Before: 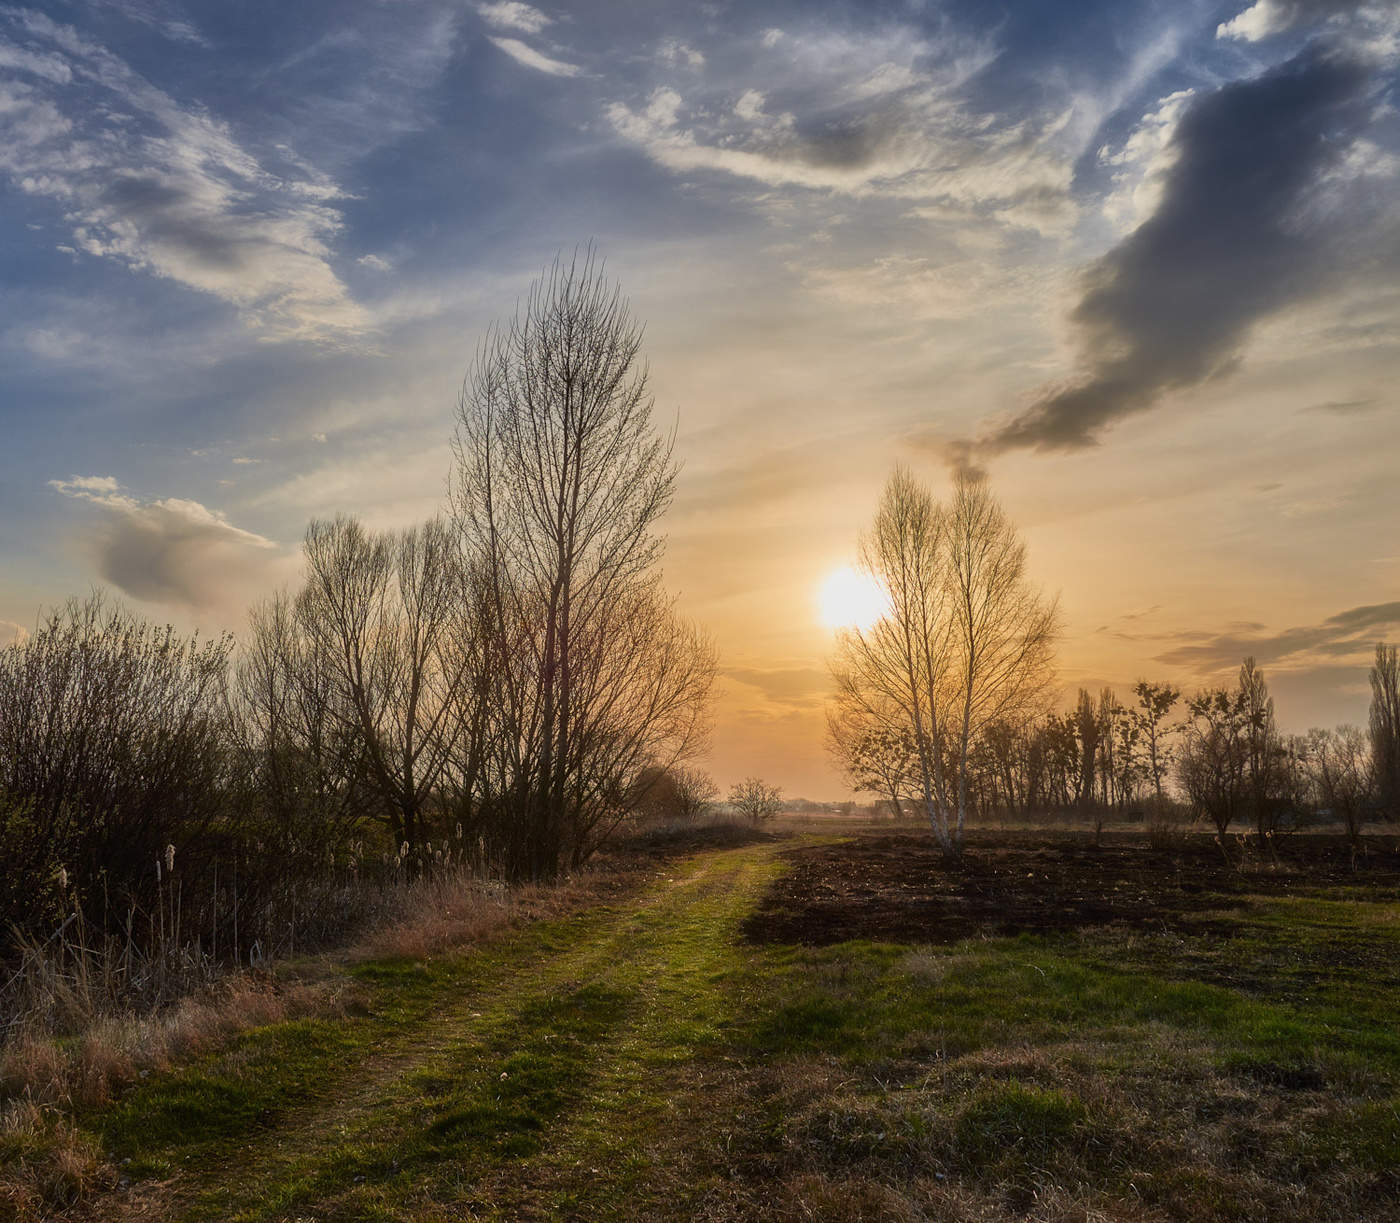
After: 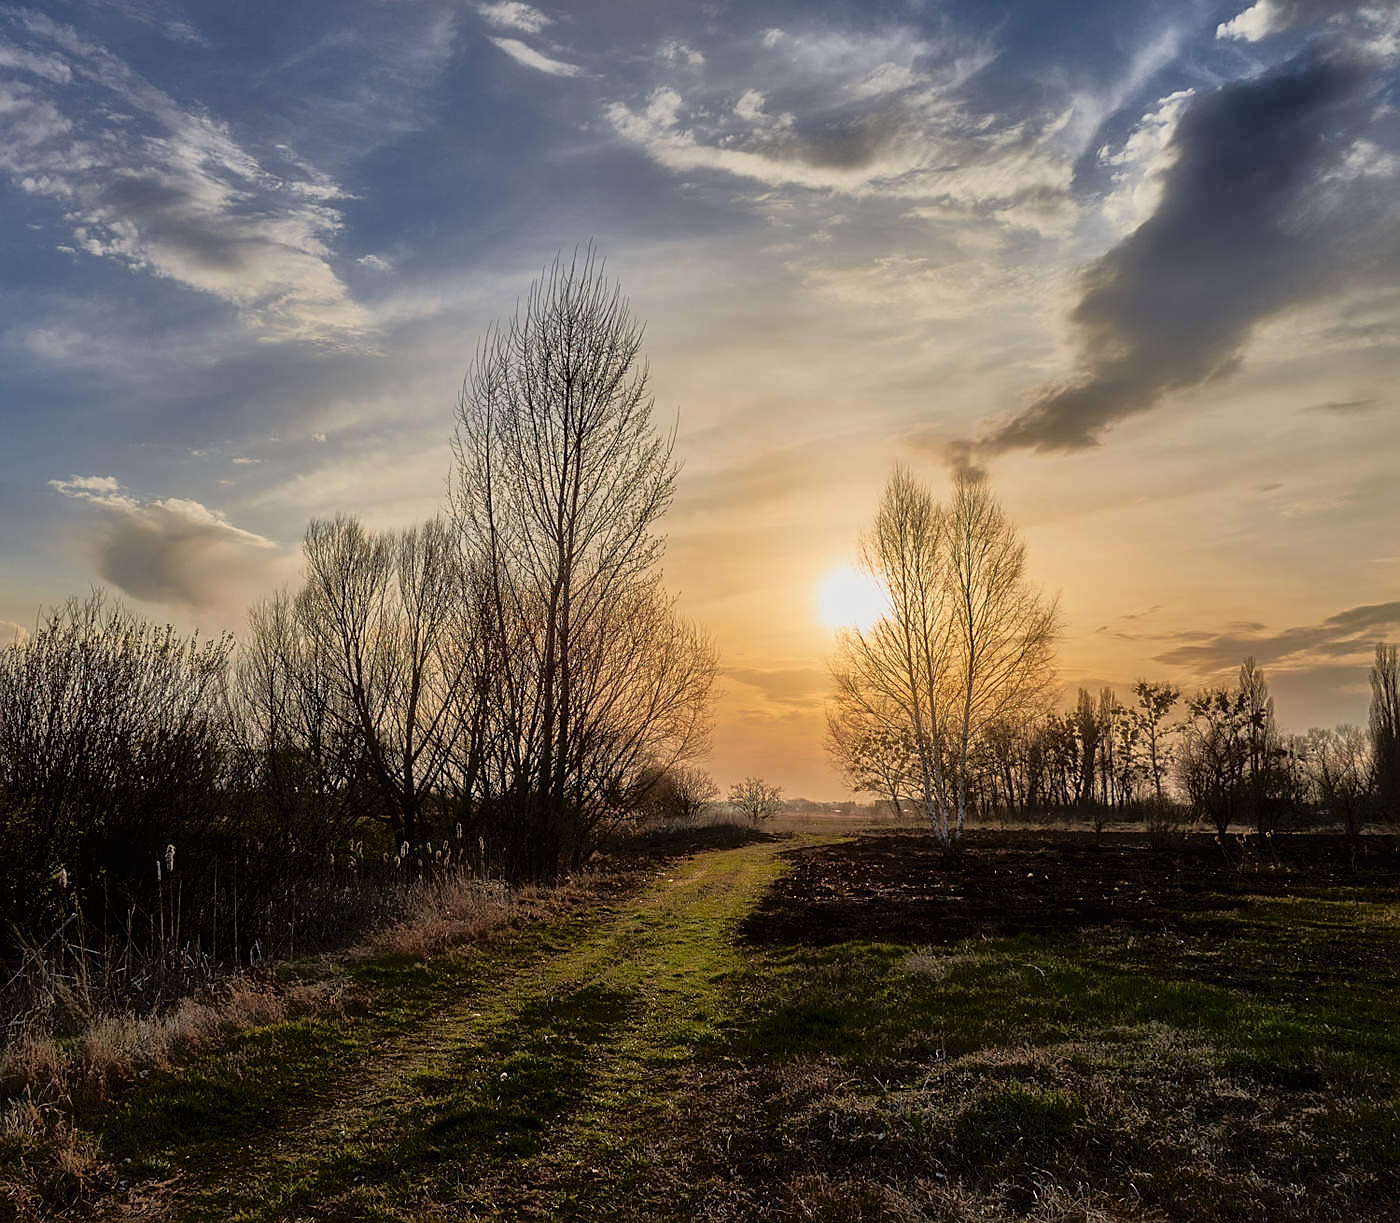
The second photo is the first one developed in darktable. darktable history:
sharpen: on, module defaults
tone equalizer: -8 EV -1.86 EV, -7 EV -1.2 EV, -6 EV -1.59 EV, edges refinement/feathering 500, mask exposure compensation -1.57 EV, preserve details no
